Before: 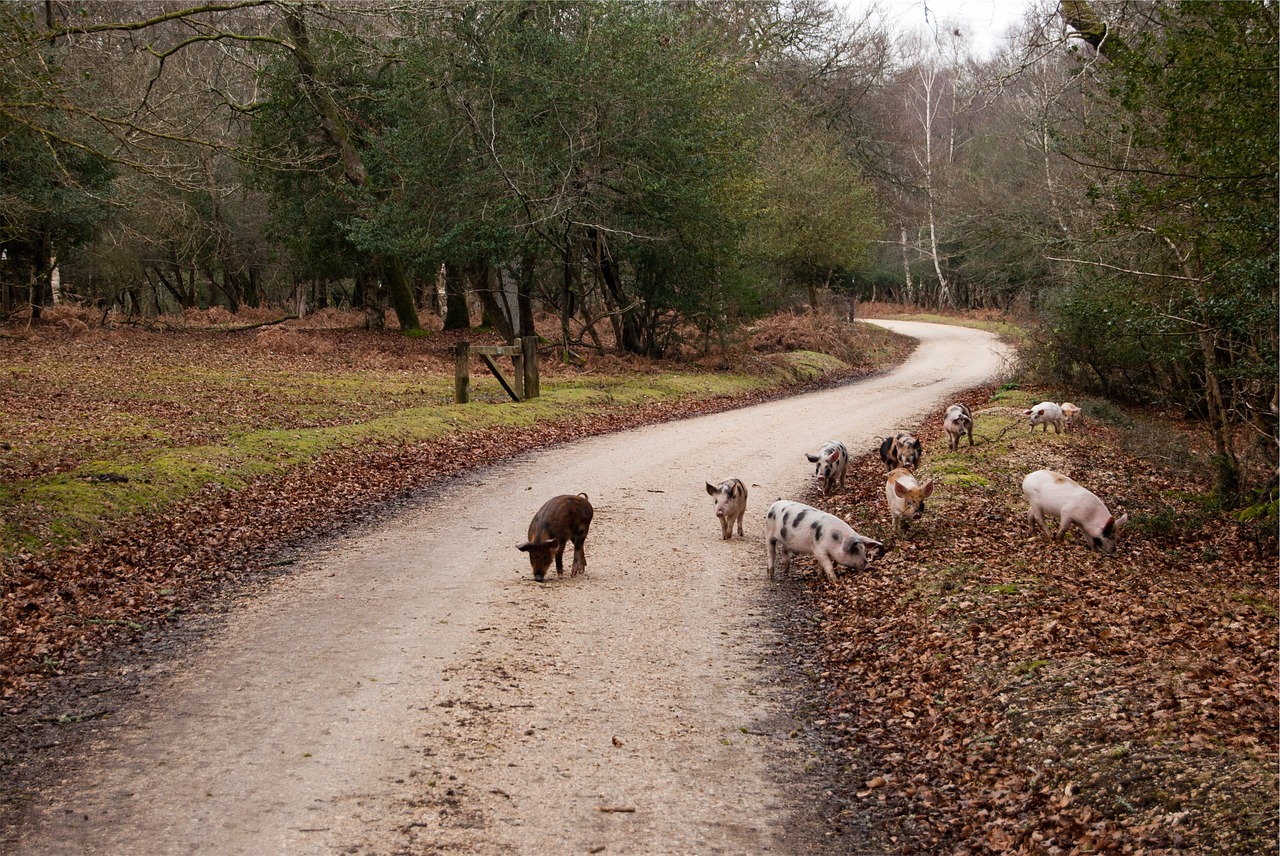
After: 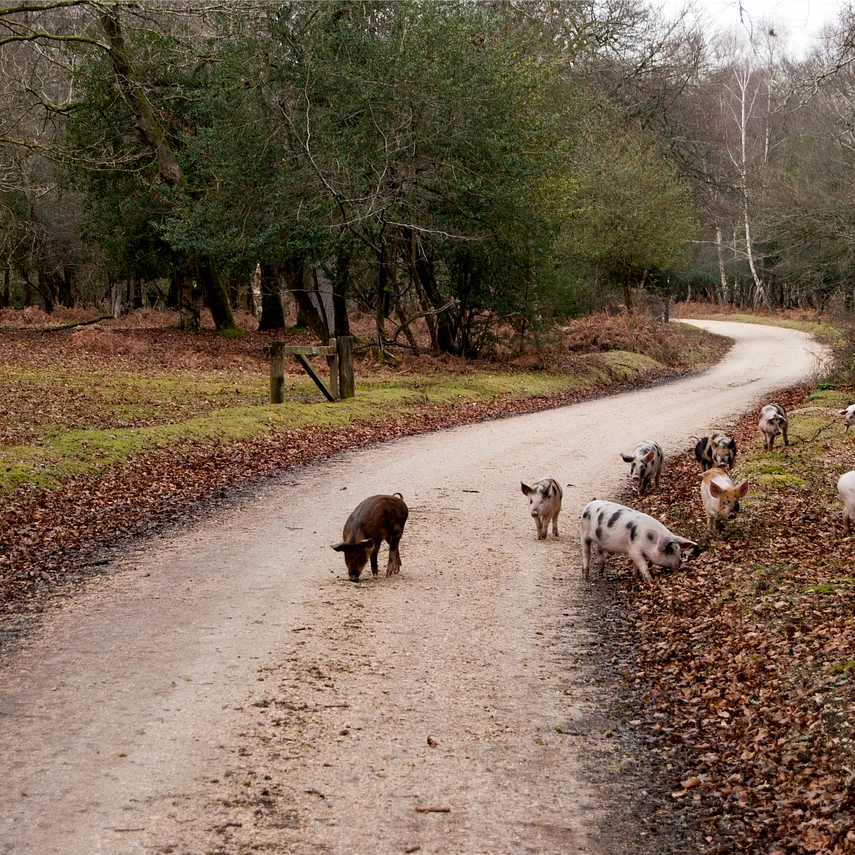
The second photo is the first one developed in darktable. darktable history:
exposure: black level correction 0.005, exposure 0.003 EV, compensate exposure bias true, compensate highlight preservation false
crop and rotate: left 14.485%, right 18.688%
